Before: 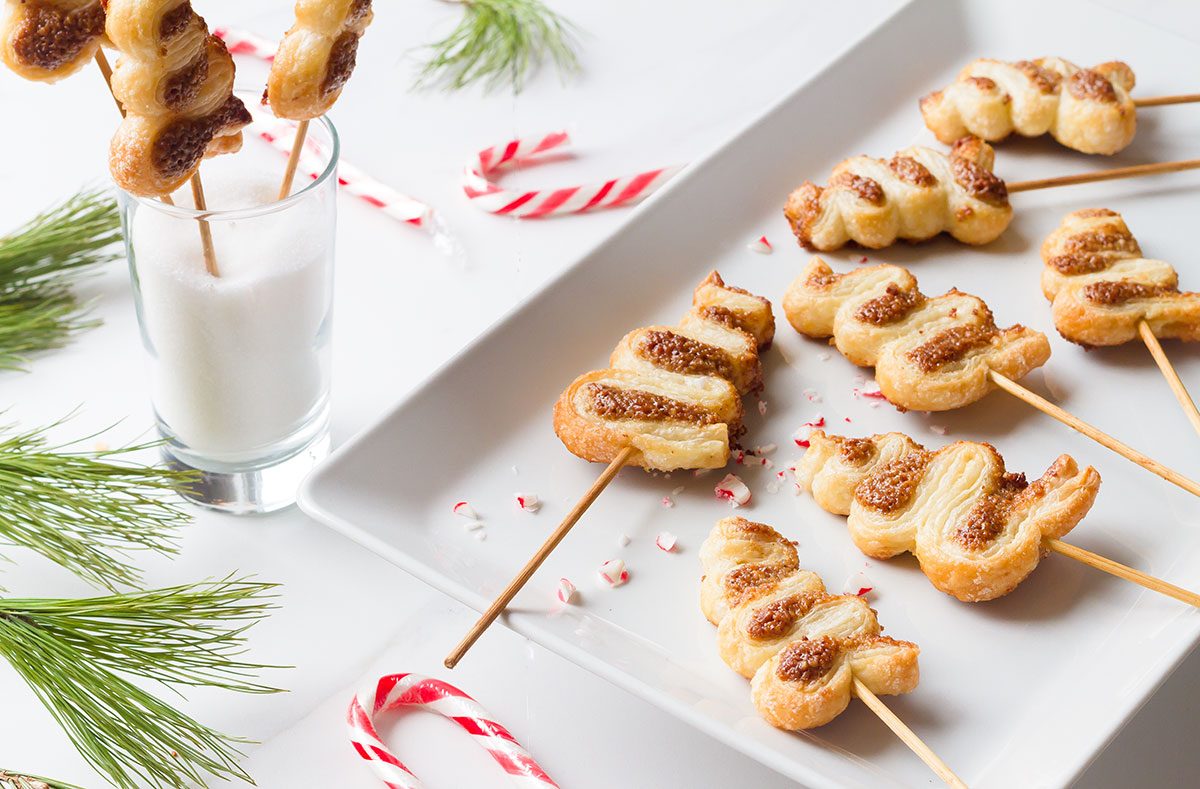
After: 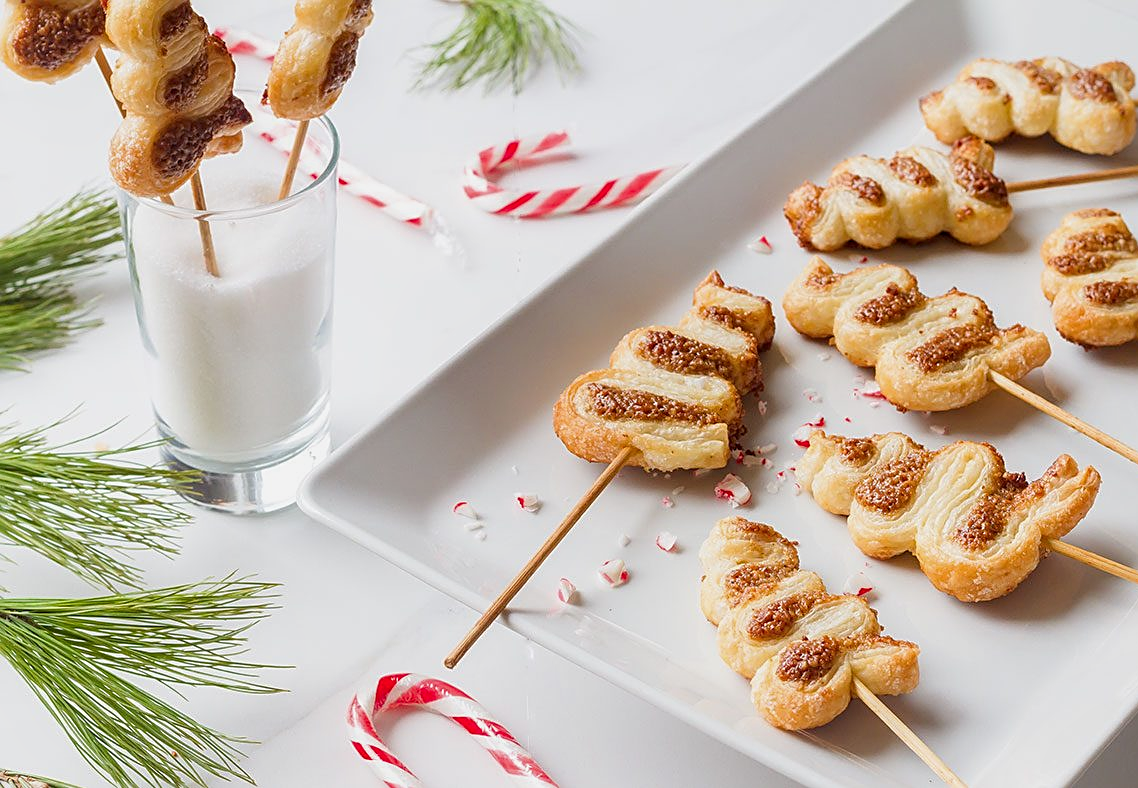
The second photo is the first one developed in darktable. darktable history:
crop and rotate: right 5.167%
sharpen: on, module defaults
local contrast: on, module defaults
color balance rgb: contrast -10%
